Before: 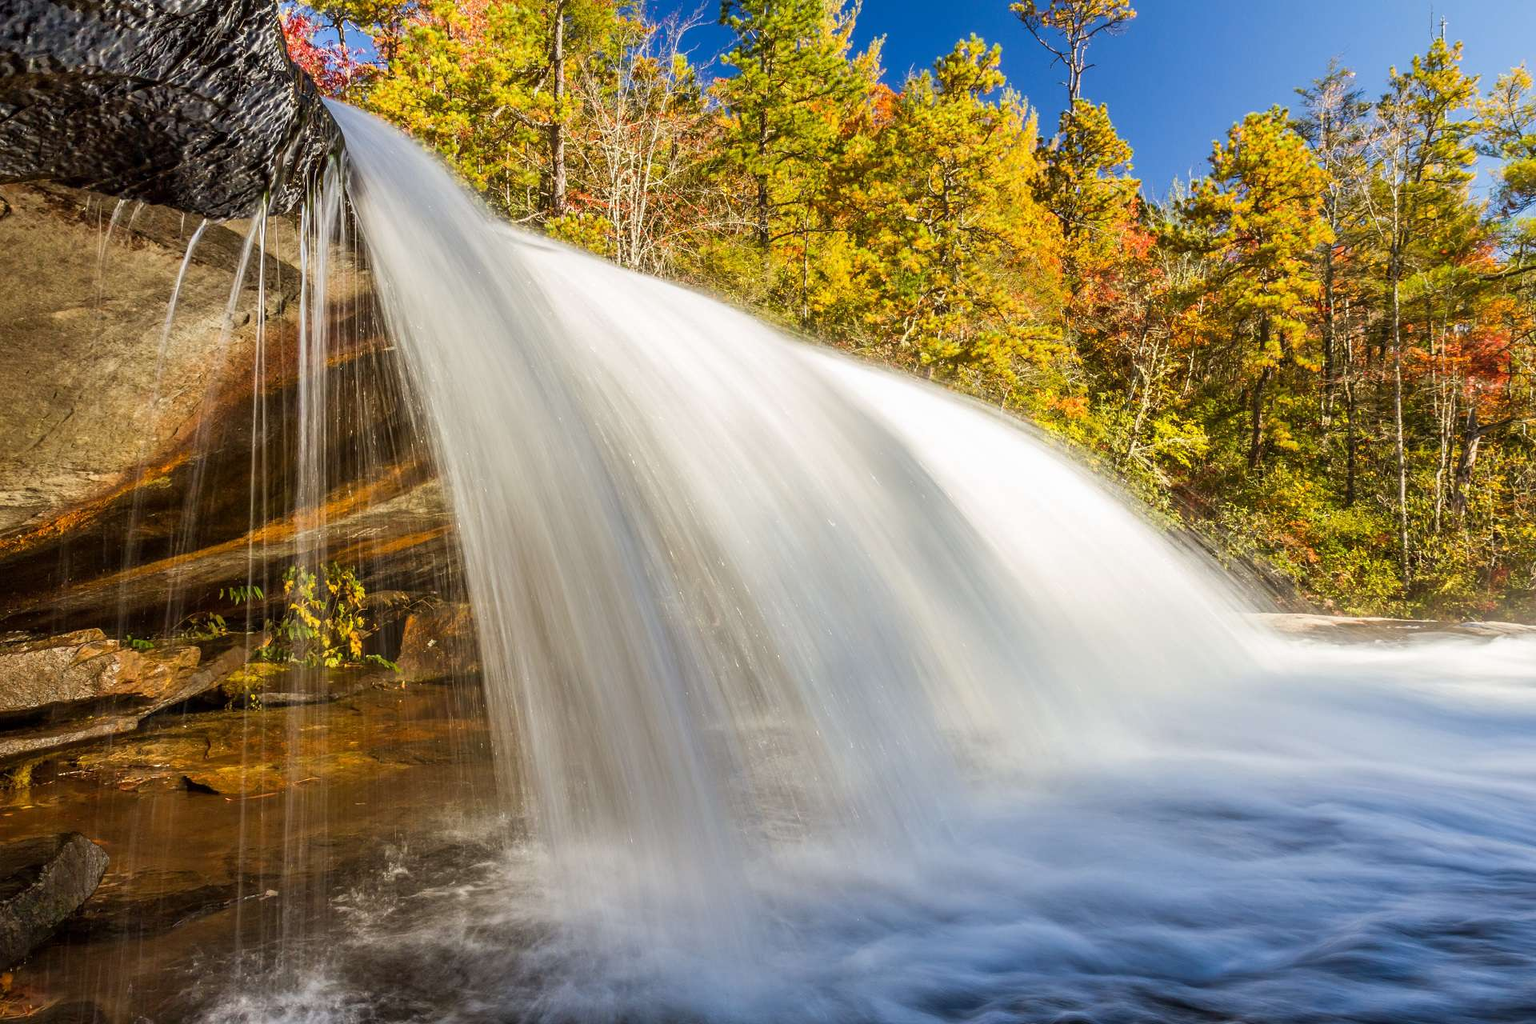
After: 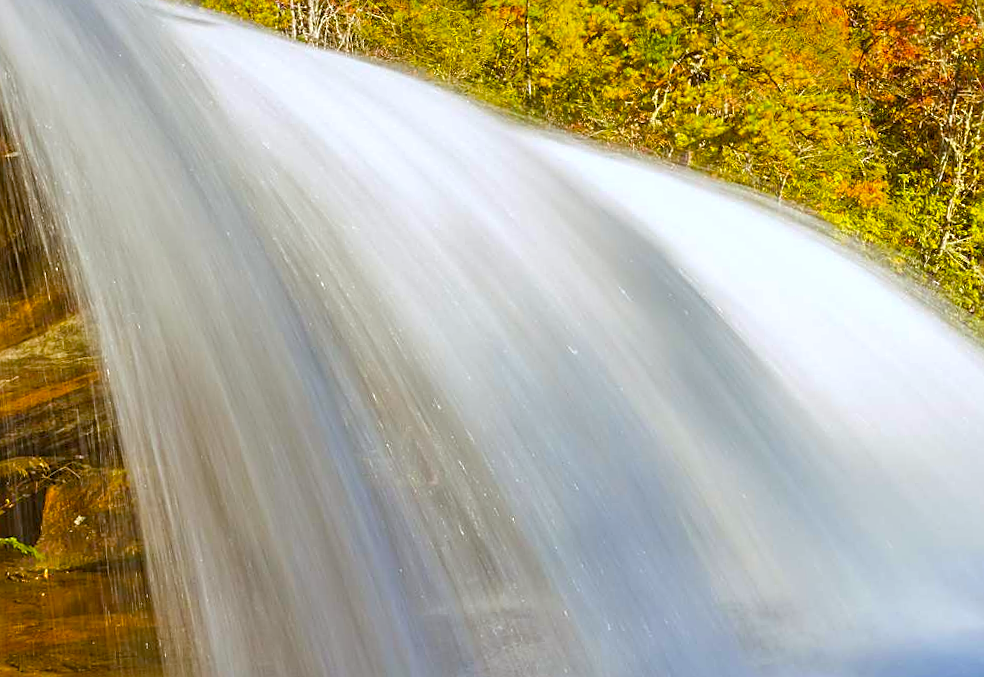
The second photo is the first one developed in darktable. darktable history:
rotate and perspective: rotation -2.29°, automatic cropping off
crop: left 25%, top 25%, right 25%, bottom 25%
color balance rgb: perceptual saturation grading › global saturation 36%, perceptual brilliance grading › global brilliance 10%, global vibrance 20%
sharpen: on, module defaults
tone equalizer: -8 EV 0.25 EV, -7 EV 0.417 EV, -6 EV 0.417 EV, -5 EV 0.25 EV, -3 EV -0.25 EV, -2 EV -0.417 EV, -1 EV -0.417 EV, +0 EV -0.25 EV, edges refinement/feathering 500, mask exposure compensation -1.57 EV, preserve details guided filter
white balance: red 0.967, blue 1.049
